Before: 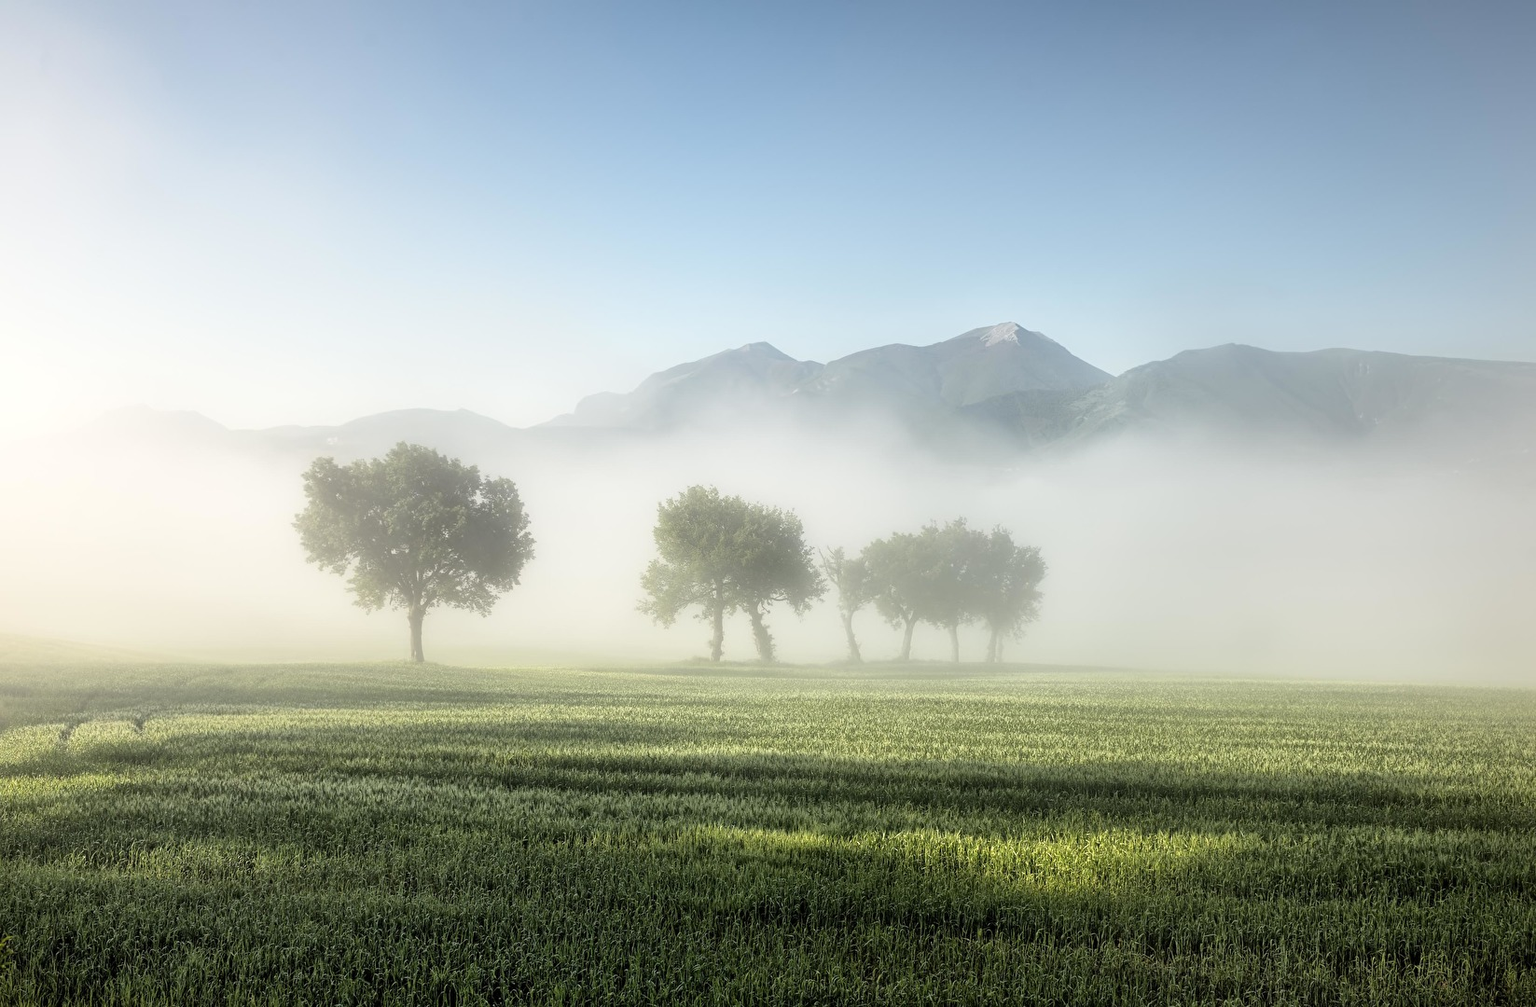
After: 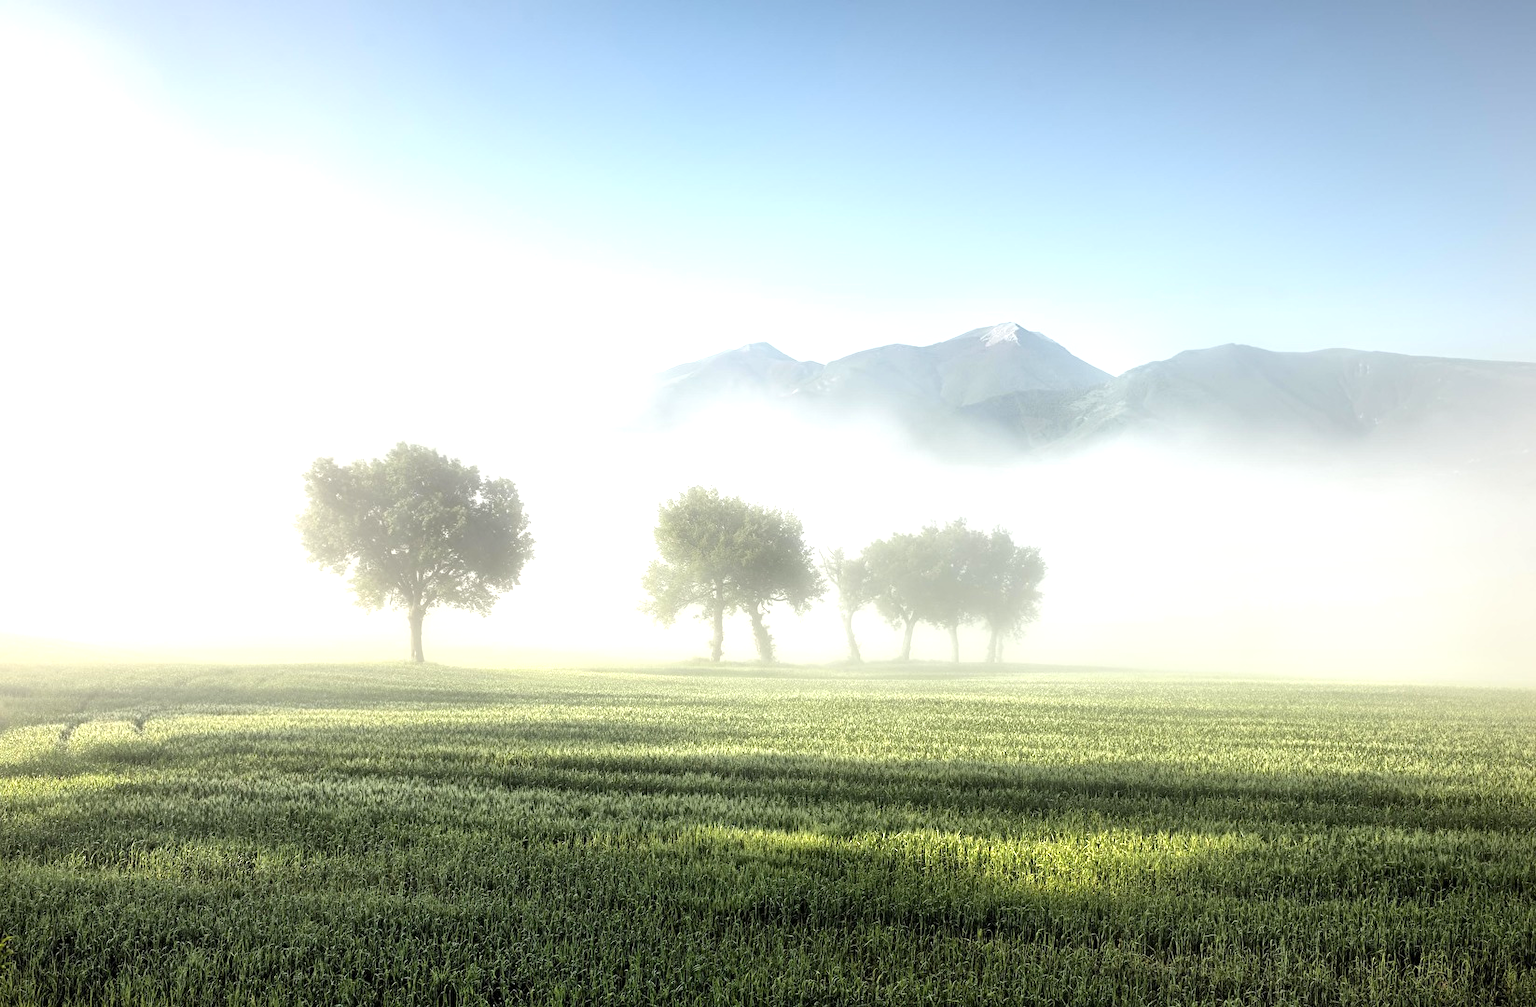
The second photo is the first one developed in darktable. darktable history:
exposure: exposure 0.655 EV, compensate exposure bias true, compensate highlight preservation false
